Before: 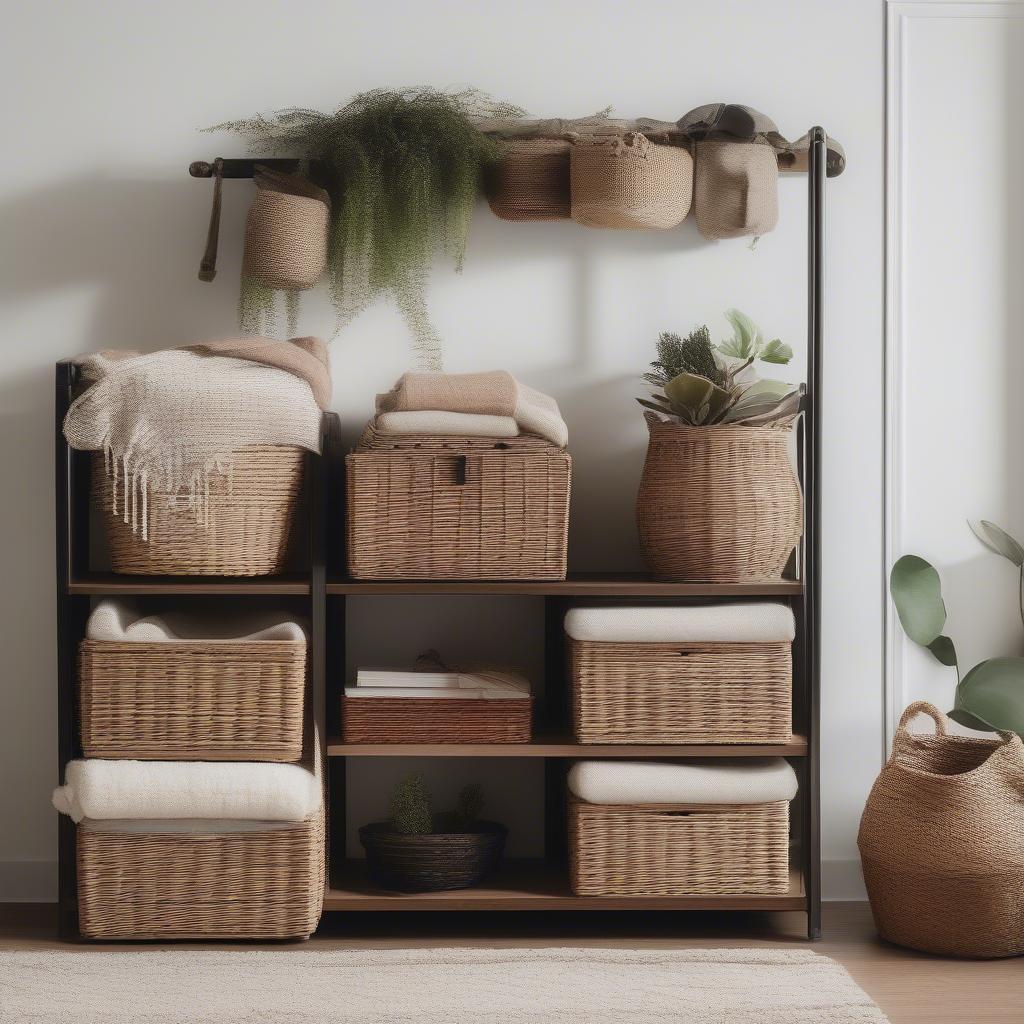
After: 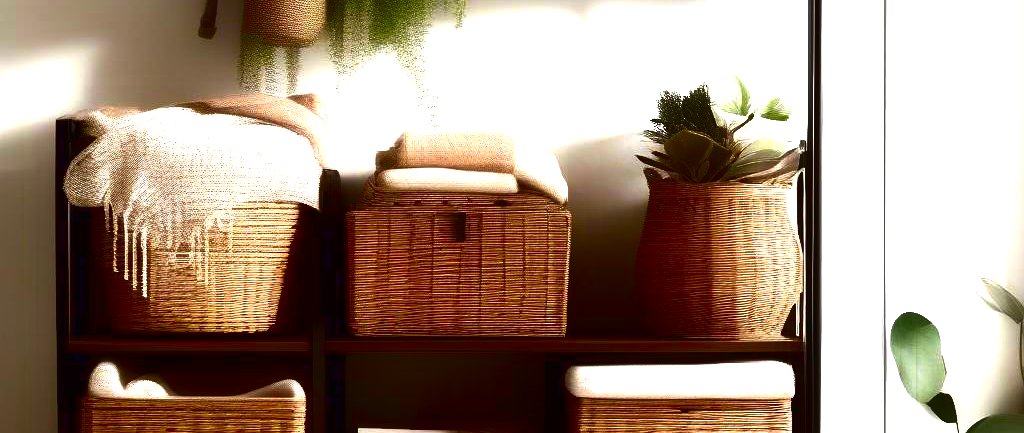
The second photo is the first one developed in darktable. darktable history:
crop and rotate: top 23.792%, bottom 33.883%
contrast equalizer: y [[0.6 ×6], [0.55 ×6], [0 ×6], [0 ×6], [0 ×6]], mix -0.997
exposure: black level correction 0, exposure 1.389 EV, compensate highlight preservation false
contrast brightness saturation: brightness -0.998, saturation 0.995
